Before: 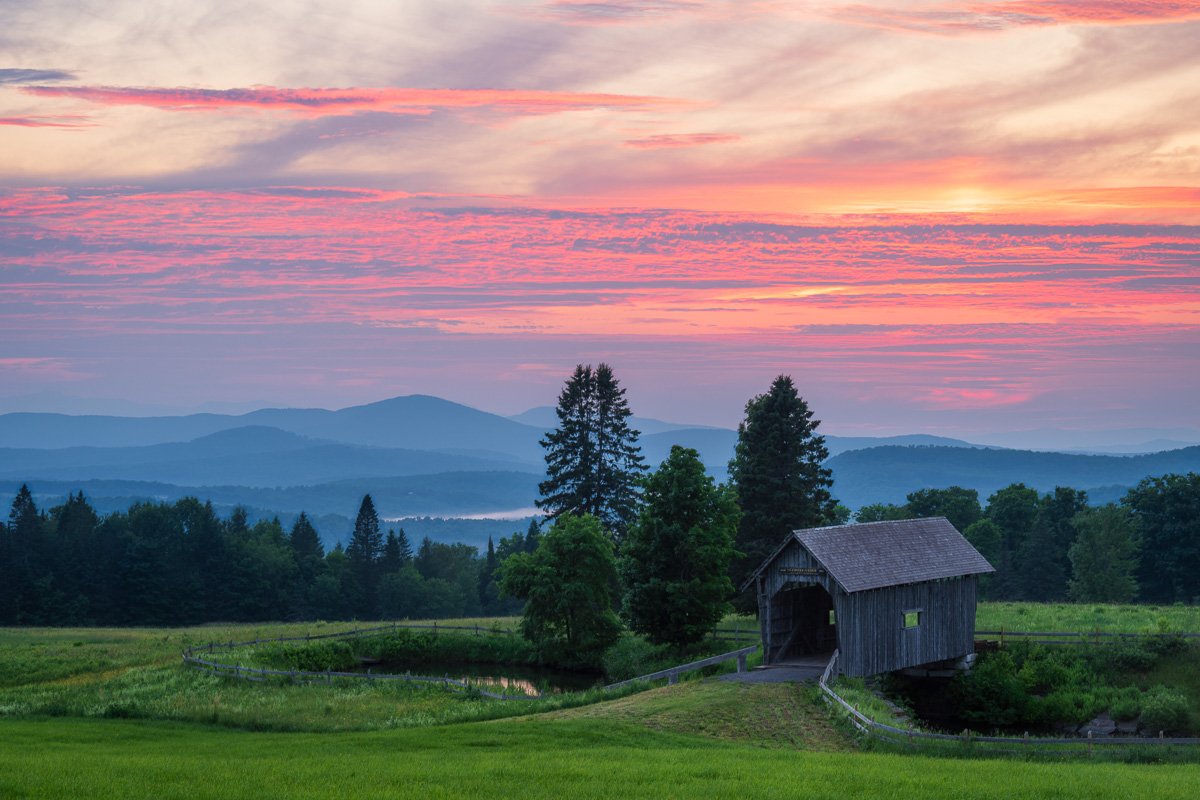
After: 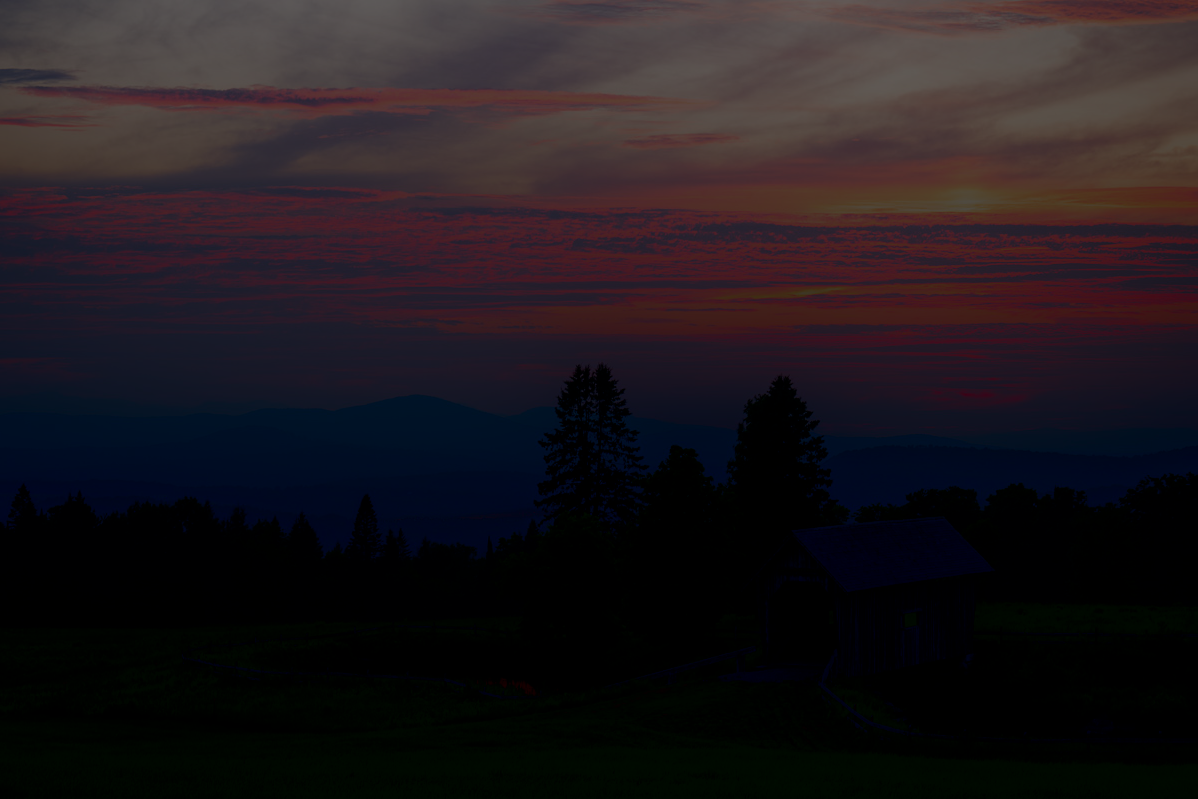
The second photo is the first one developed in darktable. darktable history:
white balance: red 0.983, blue 1.036
shadows and highlights: shadows -90, highlights 90, soften with gaussian
contrast brightness saturation: saturation -0.17
crop and rotate: left 0.126%
exposure: exposure -2.446 EV, compensate highlight preservation false
filmic rgb: black relative exposure -7.15 EV, white relative exposure 5.36 EV, hardness 3.02, color science v6 (2022)
